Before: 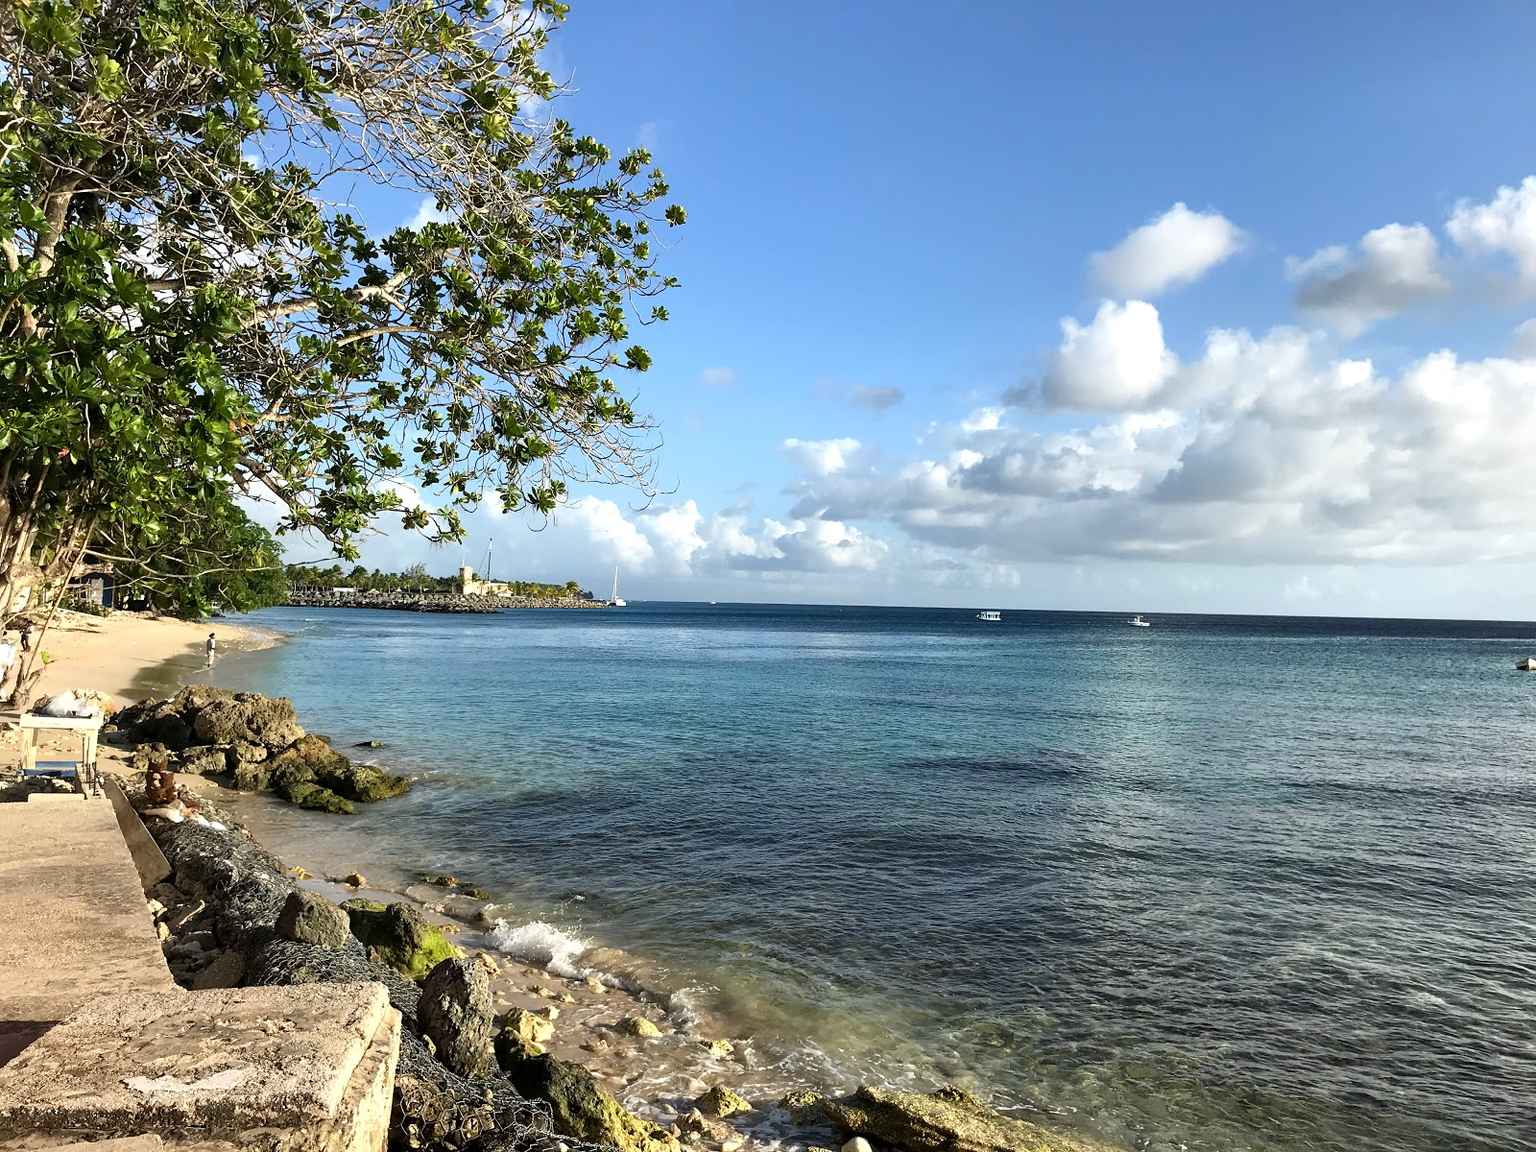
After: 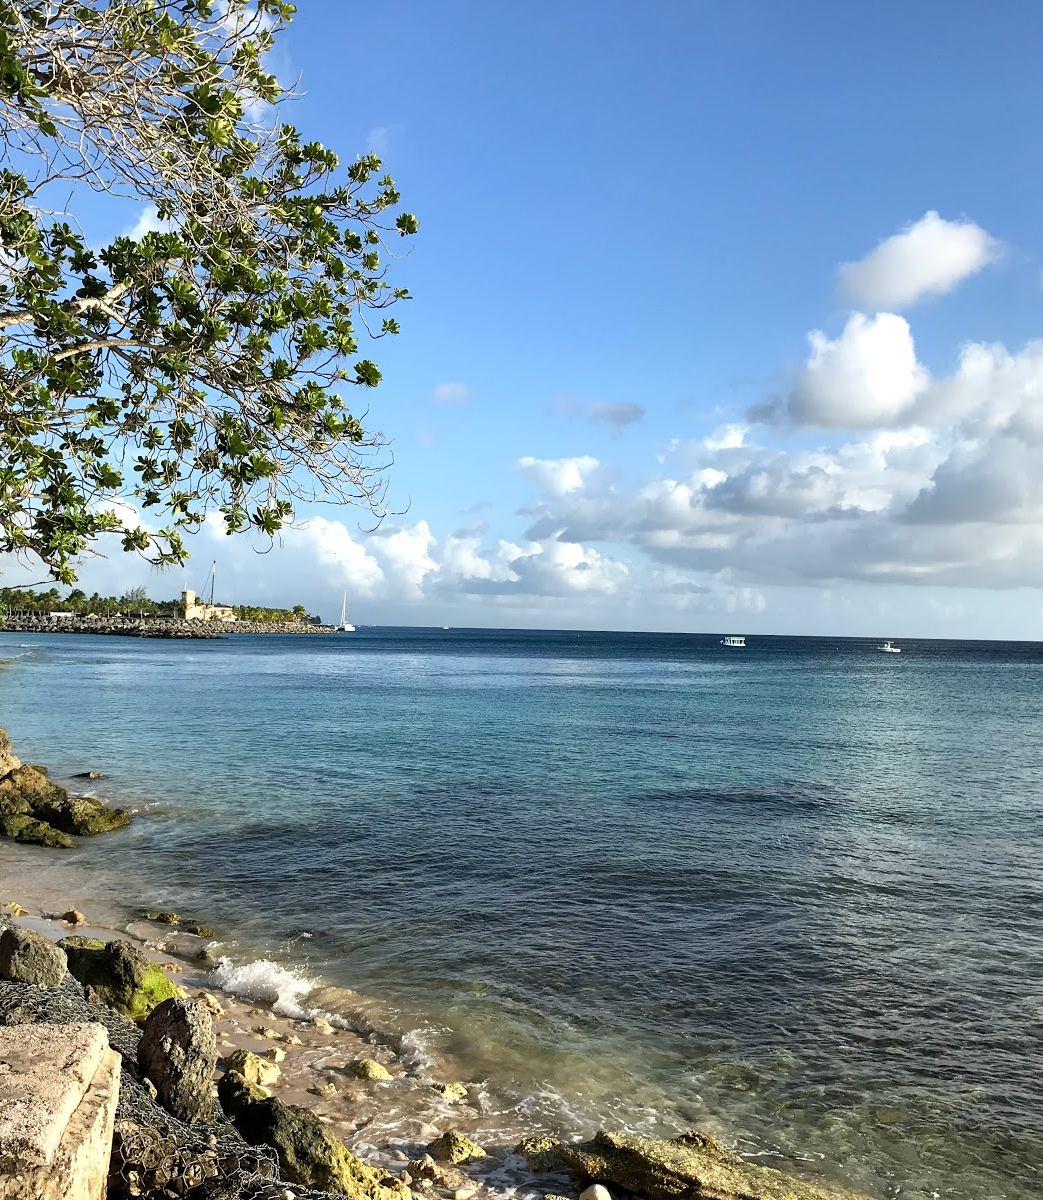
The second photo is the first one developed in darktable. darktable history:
exposure: black level correction 0.001, compensate highlight preservation false
crop and rotate: left 18.601%, right 16.206%
